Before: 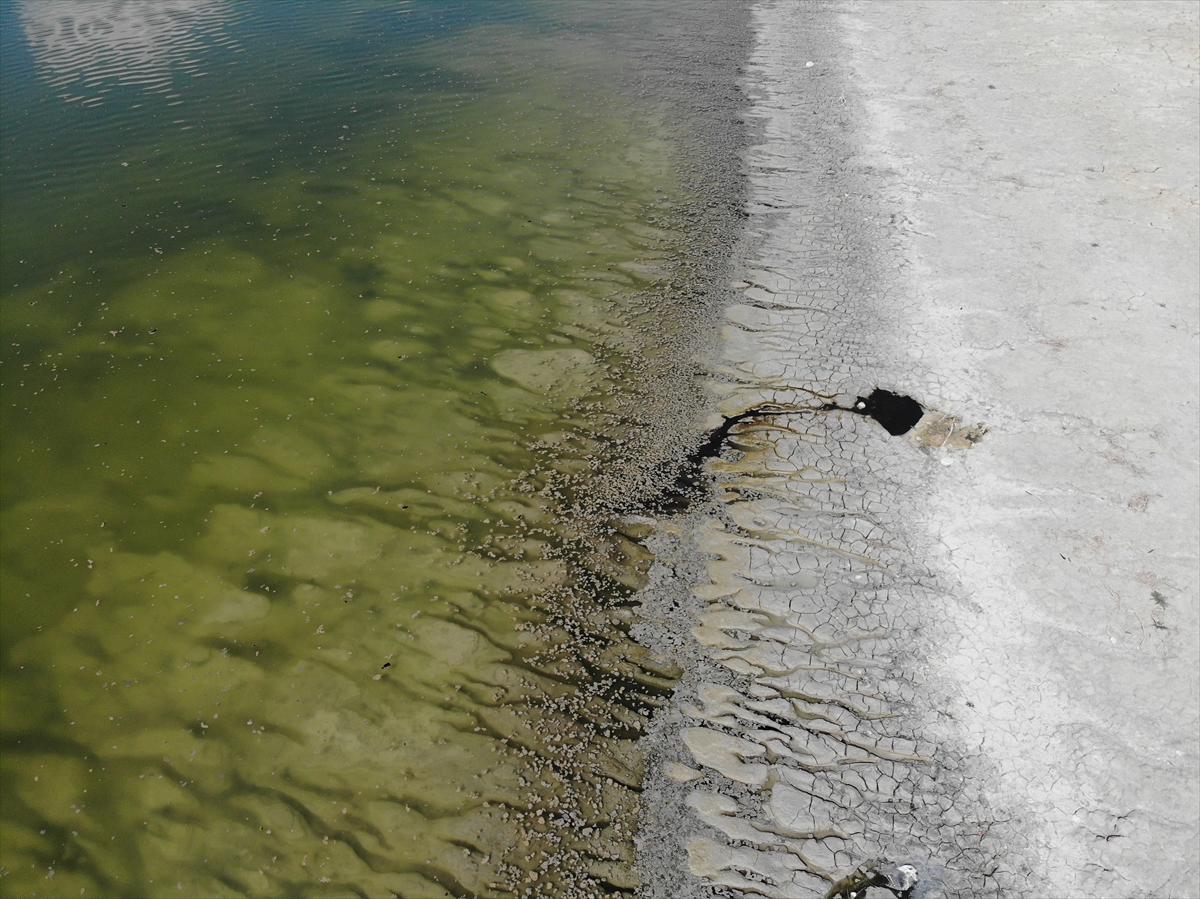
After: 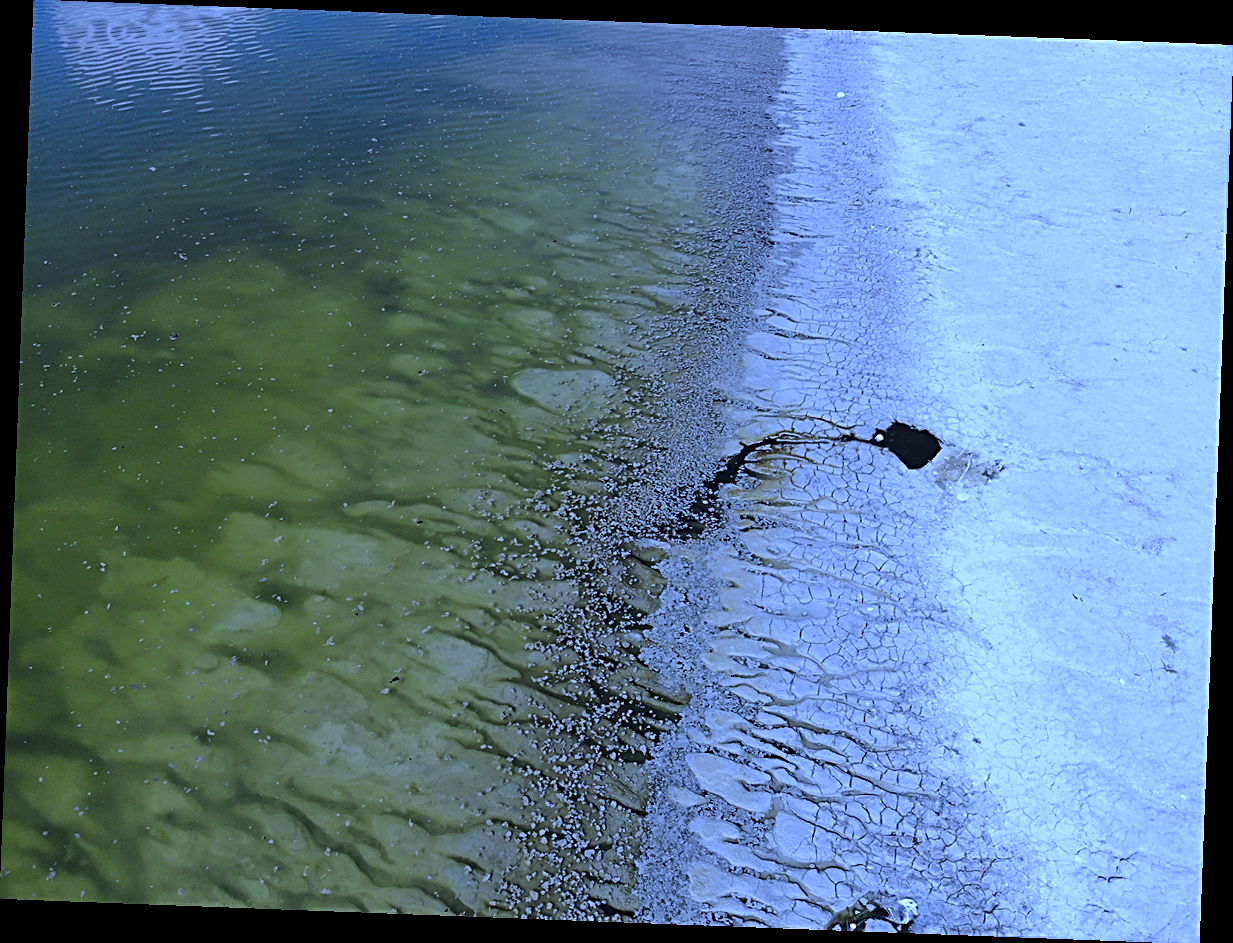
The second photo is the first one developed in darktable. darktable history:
sharpen: radius 2.543, amount 0.636
color zones: curves: ch0 [(0.224, 0.526) (0.75, 0.5)]; ch1 [(0.055, 0.526) (0.224, 0.761) (0.377, 0.526) (0.75, 0.5)]
white balance: red 0.766, blue 1.537
rotate and perspective: rotation 2.17°, automatic cropping off
